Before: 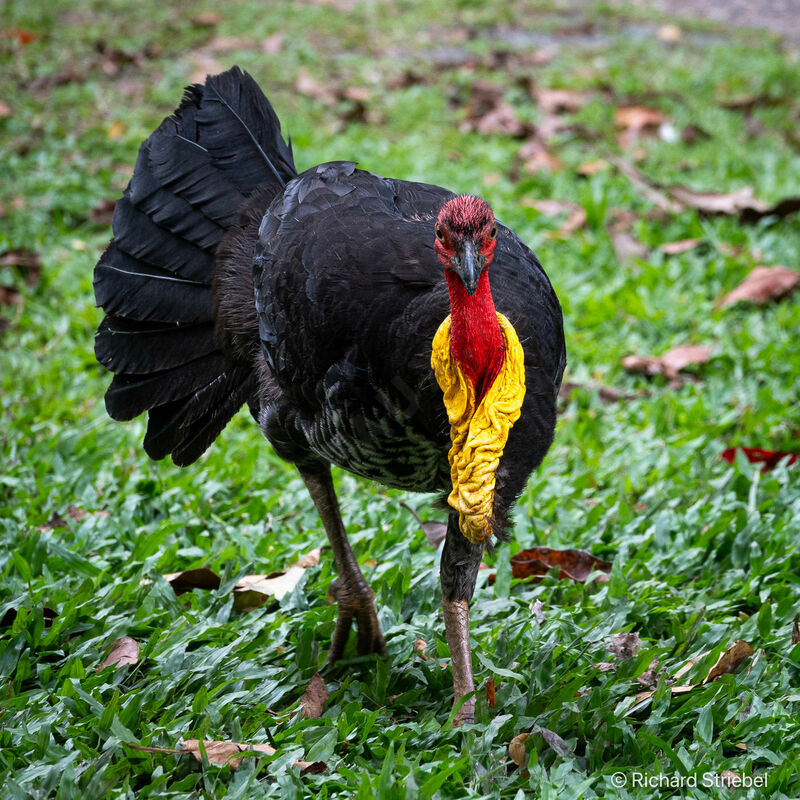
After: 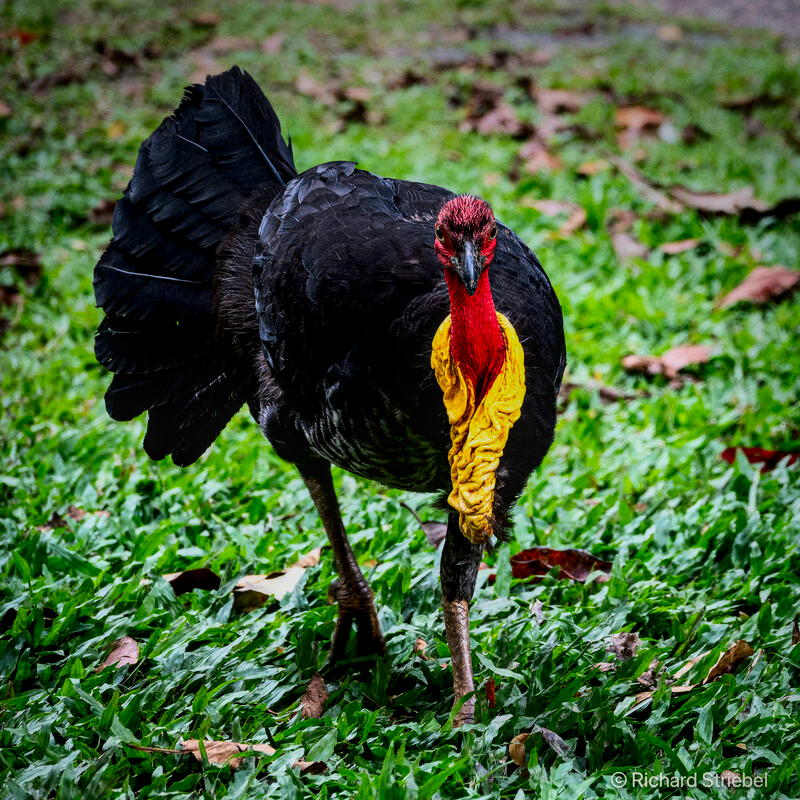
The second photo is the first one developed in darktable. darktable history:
local contrast: on, module defaults
vignetting: fall-off radius 60.09%, brightness -0.569, saturation 0.002, center (-0.024, 0.401), automatic ratio true, unbound false
contrast brightness saturation: contrast 0.186, brightness -0.101, saturation 0.208
exposure: exposure 0.234 EV, compensate highlight preservation false
filmic rgb: black relative exposure -7.65 EV, white relative exposure 4.56 EV, threshold 3.05 EV, hardness 3.61, contrast 1.061, color science v6 (2022), enable highlight reconstruction true
